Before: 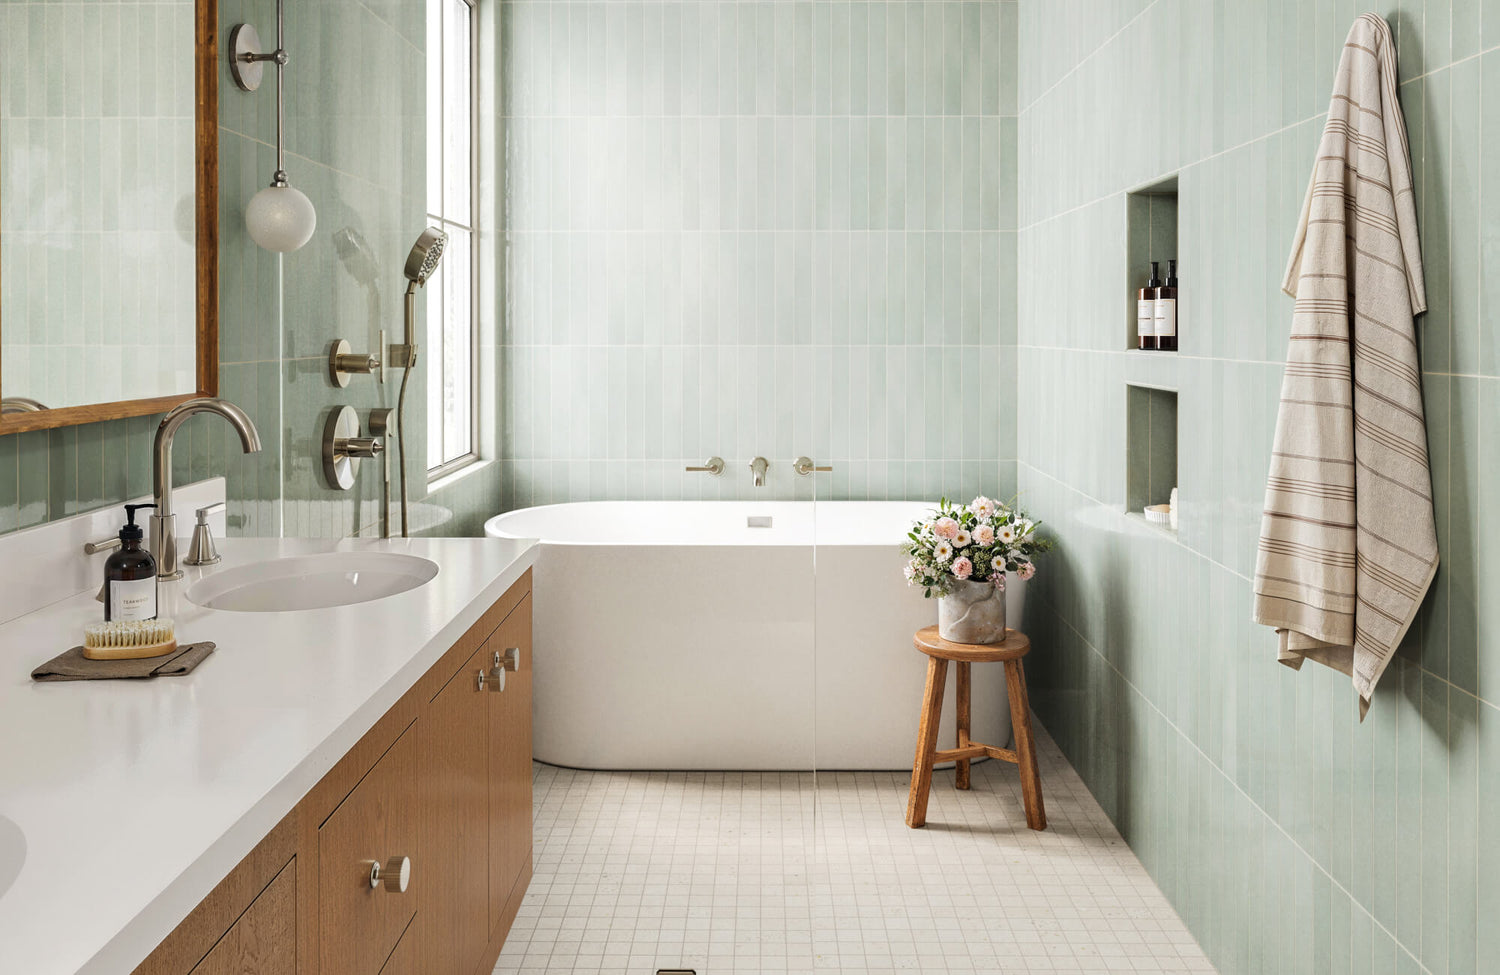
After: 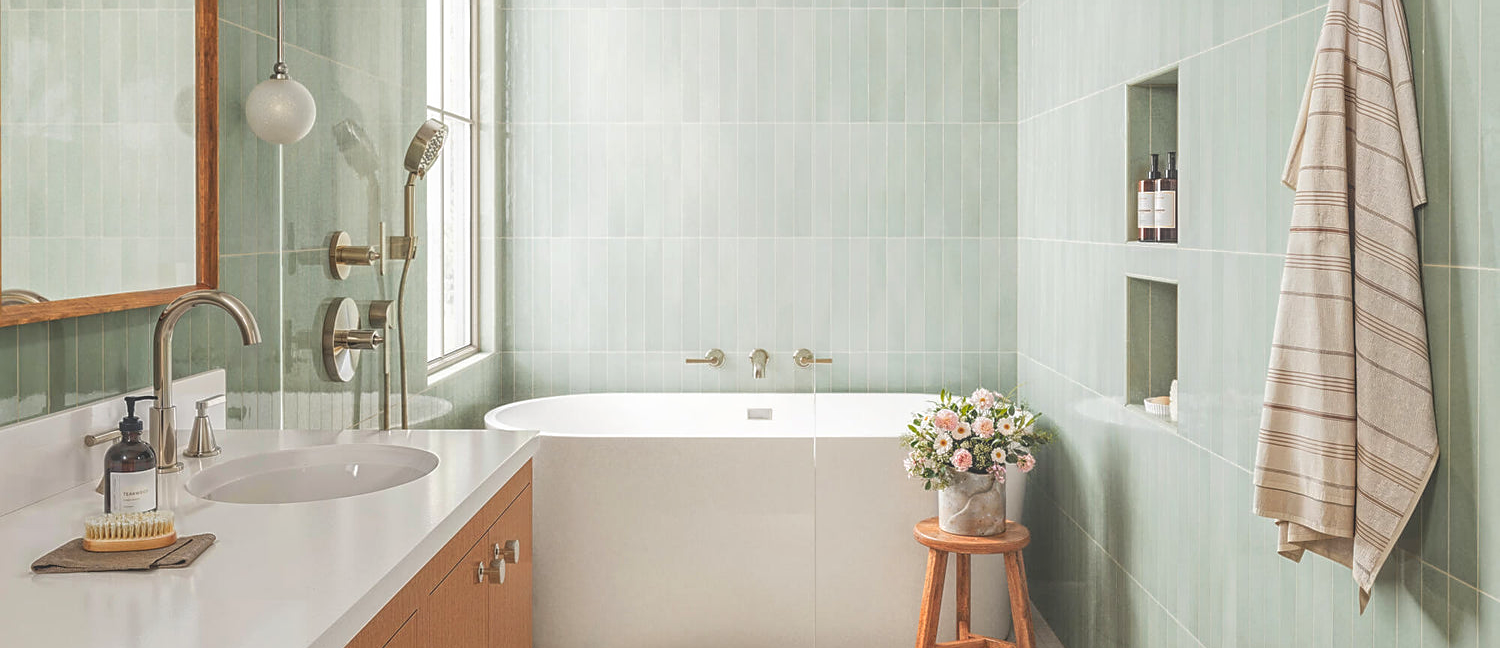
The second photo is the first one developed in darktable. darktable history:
local contrast: highlights 71%, shadows 20%, midtone range 0.191
sharpen: radius 1.913, amount 0.409, threshold 1.195
crop: top 11.156%, bottom 22.227%
color zones: curves: ch1 [(0.235, 0.558) (0.75, 0.5)]; ch2 [(0.25, 0.462) (0.749, 0.457)]
